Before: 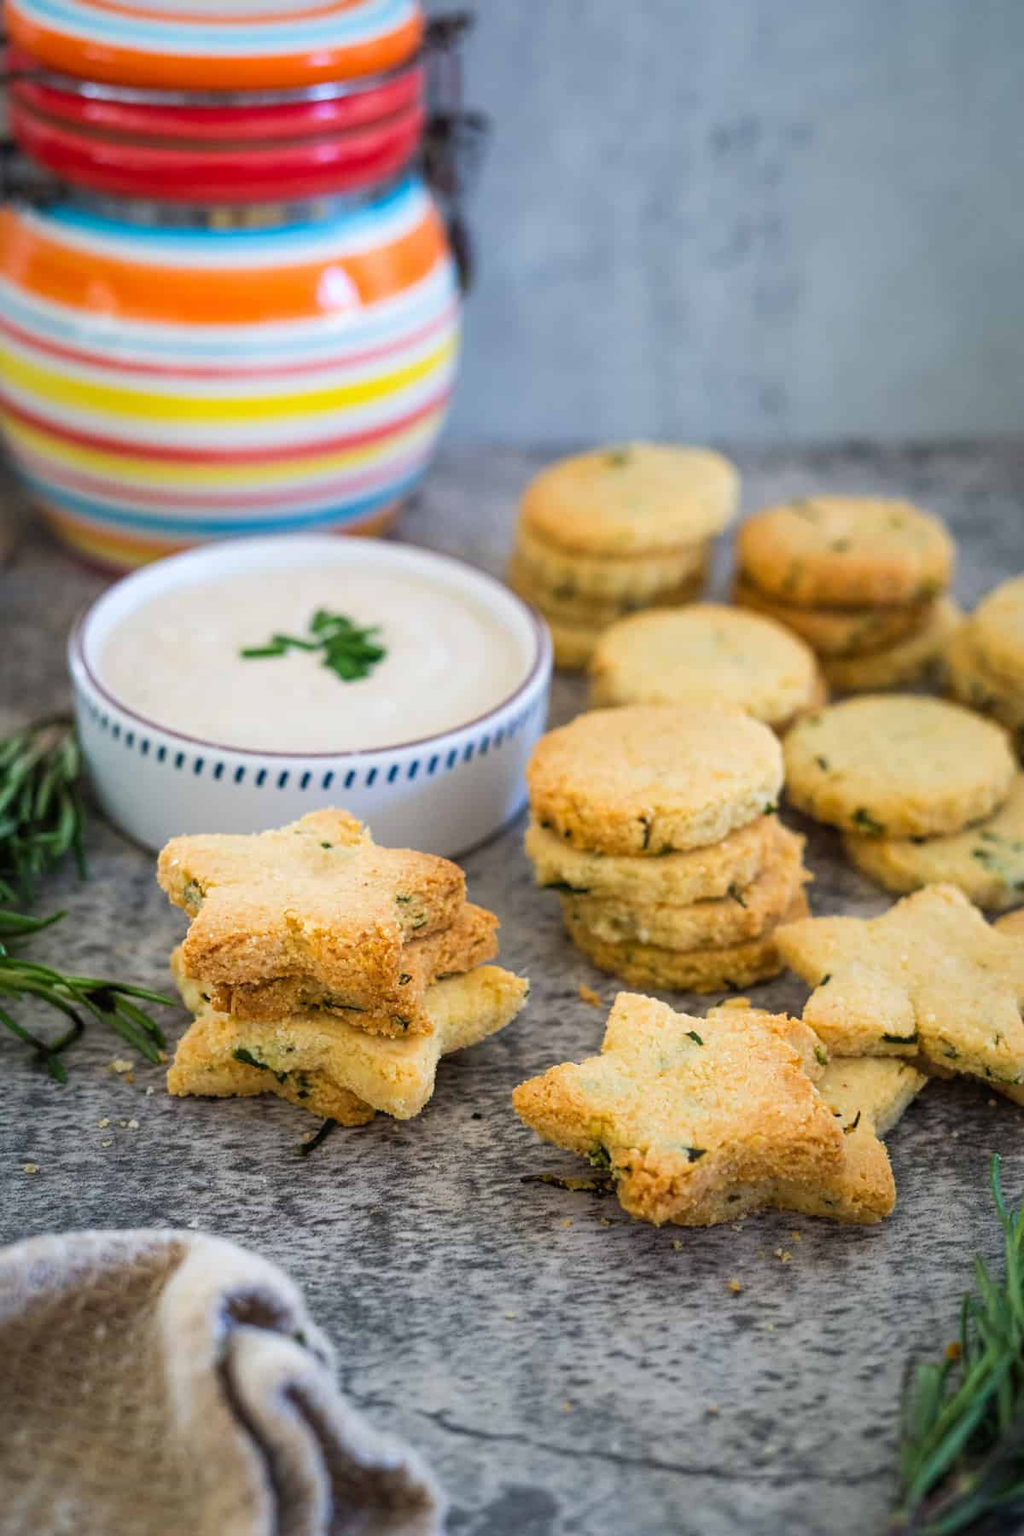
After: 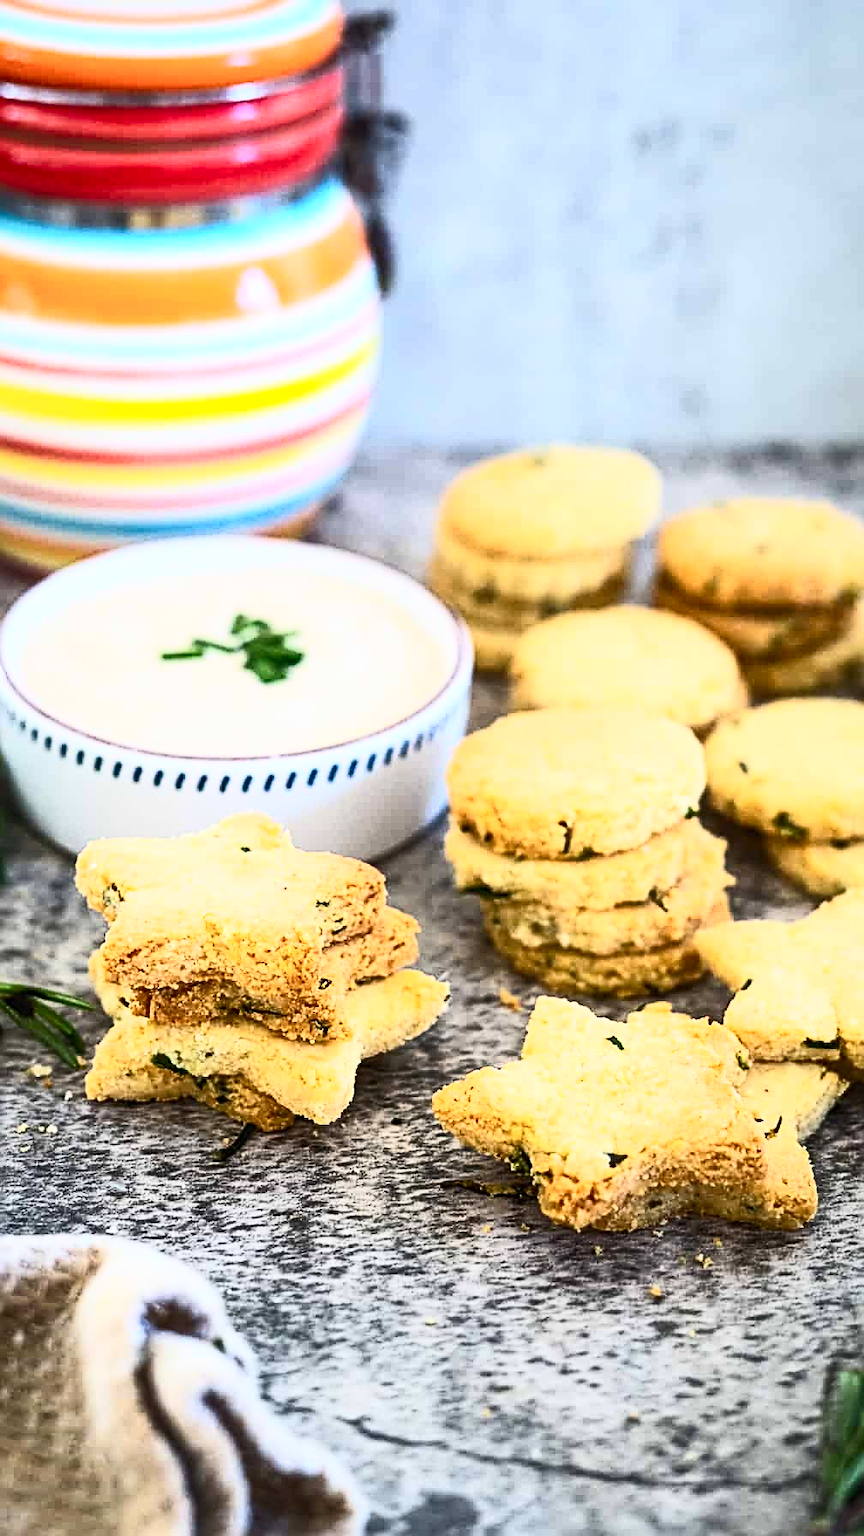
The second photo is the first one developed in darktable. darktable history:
sharpen: radius 2.584, amount 0.688
contrast brightness saturation: contrast 0.62, brightness 0.34, saturation 0.14
crop: left 8.026%, right 7.374%
